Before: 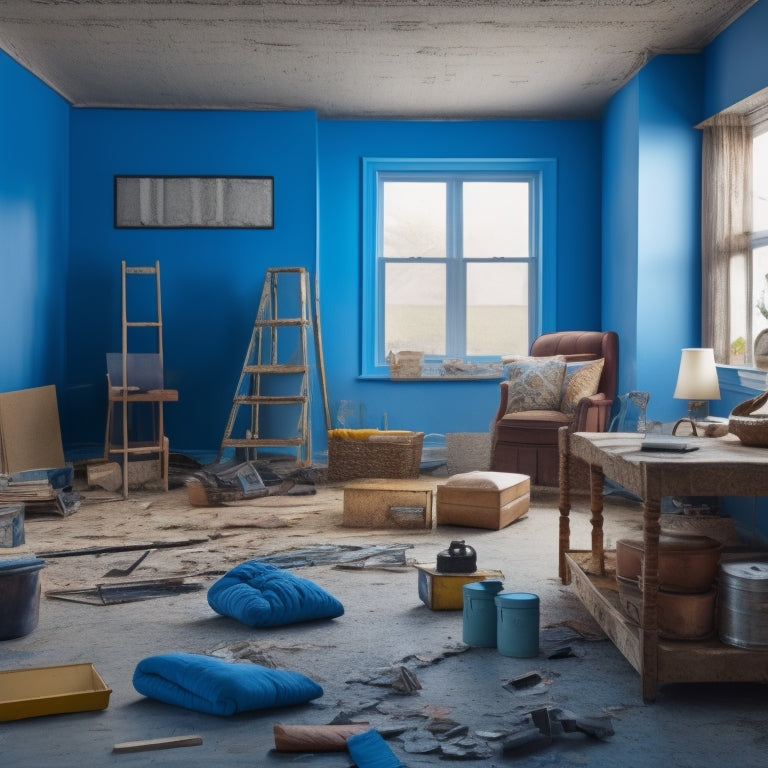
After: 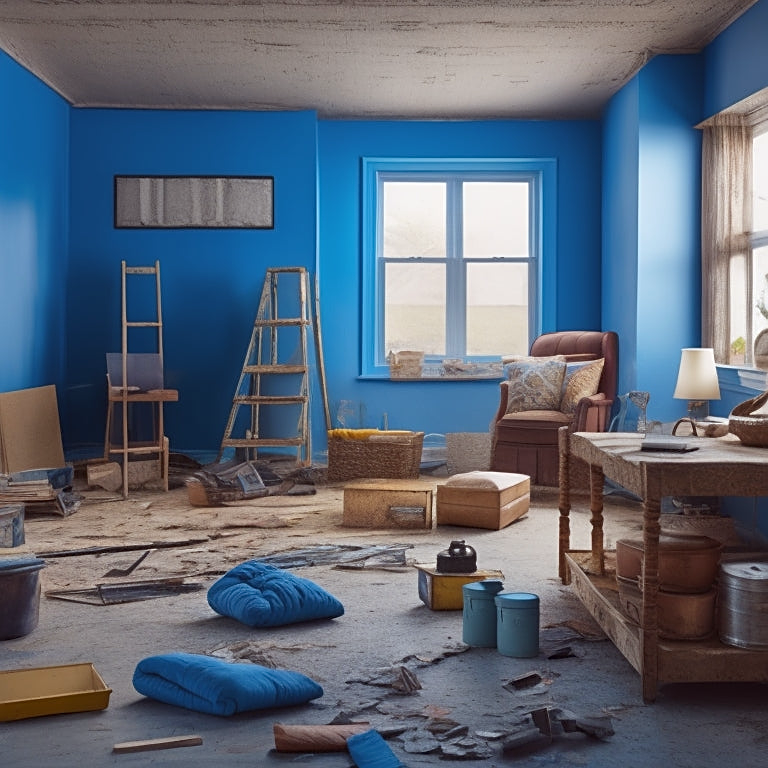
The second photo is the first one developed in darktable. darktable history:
sharpen: on, module defaults
color balance: mode lift, gamma, gain (sRGB), lift [1, 1.049, 1, 1]
